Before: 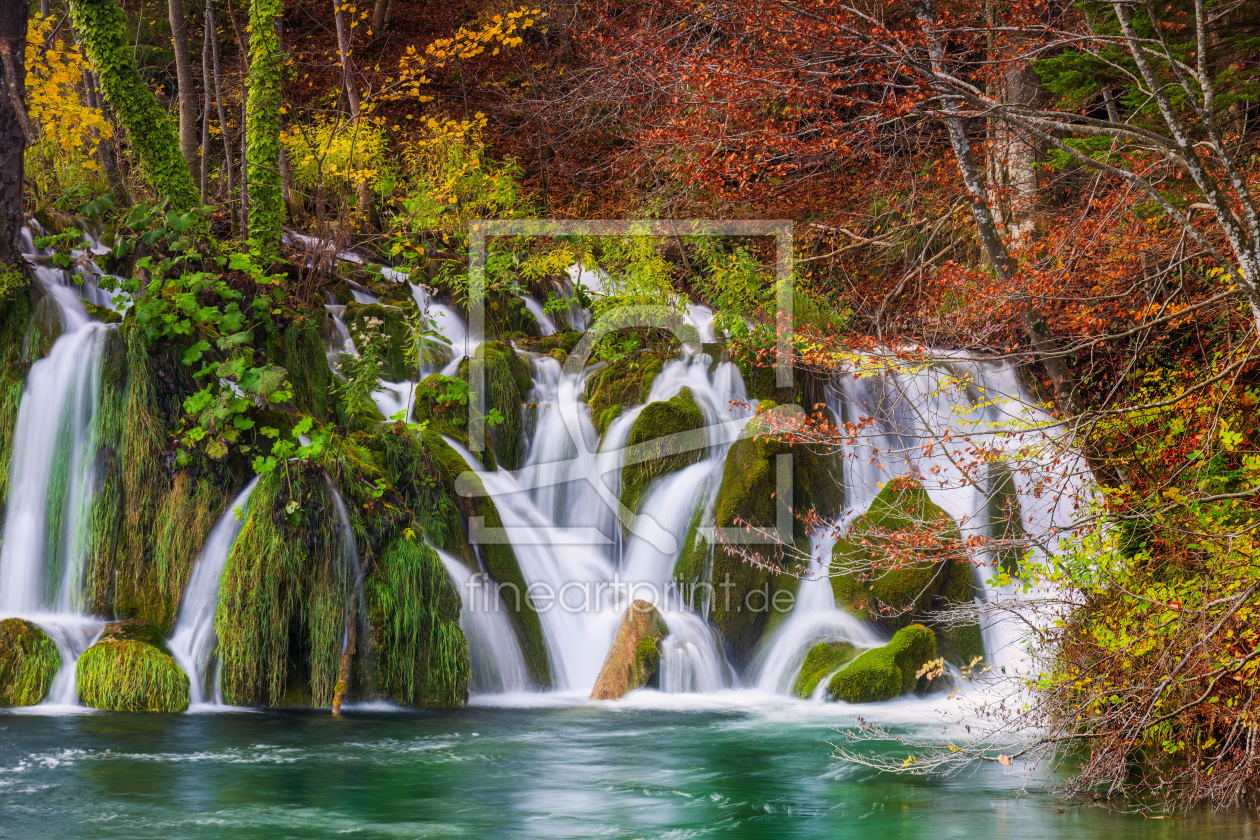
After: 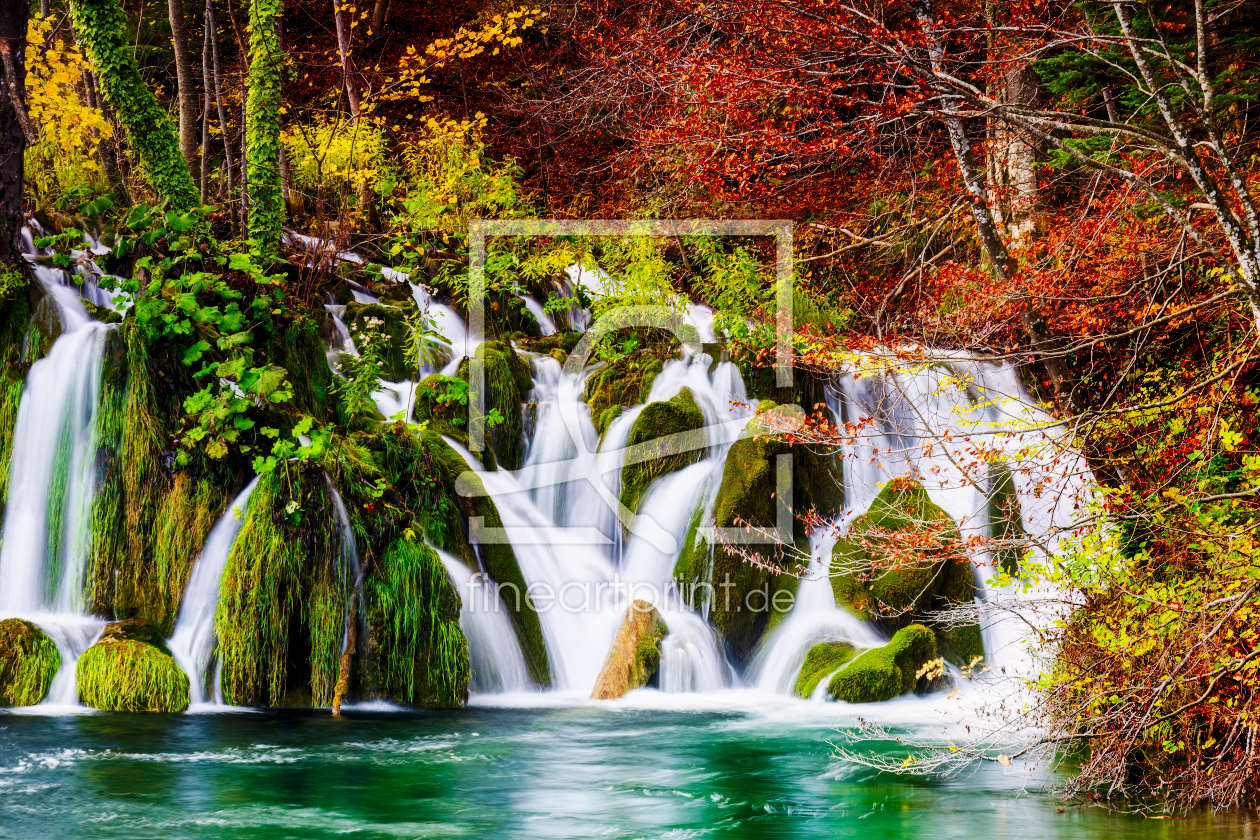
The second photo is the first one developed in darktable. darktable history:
exposure: black level correction 0.009, compensate highlight preservation false
base curve: curves: ch0 [(0, 0) (0.036, 0.025) (0.121, 0.166) (0.206, 0.329) (0.605, 0.79) (1, 1)], preserve colors none
